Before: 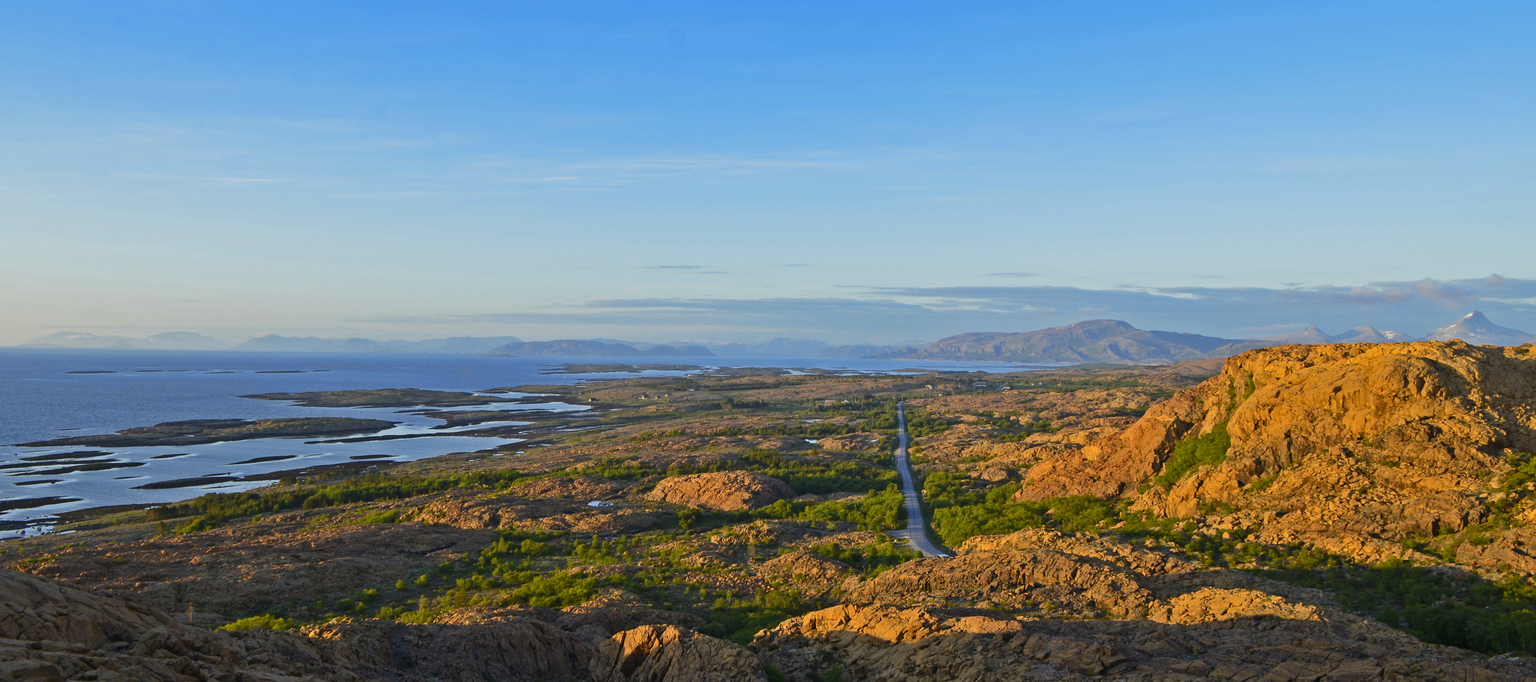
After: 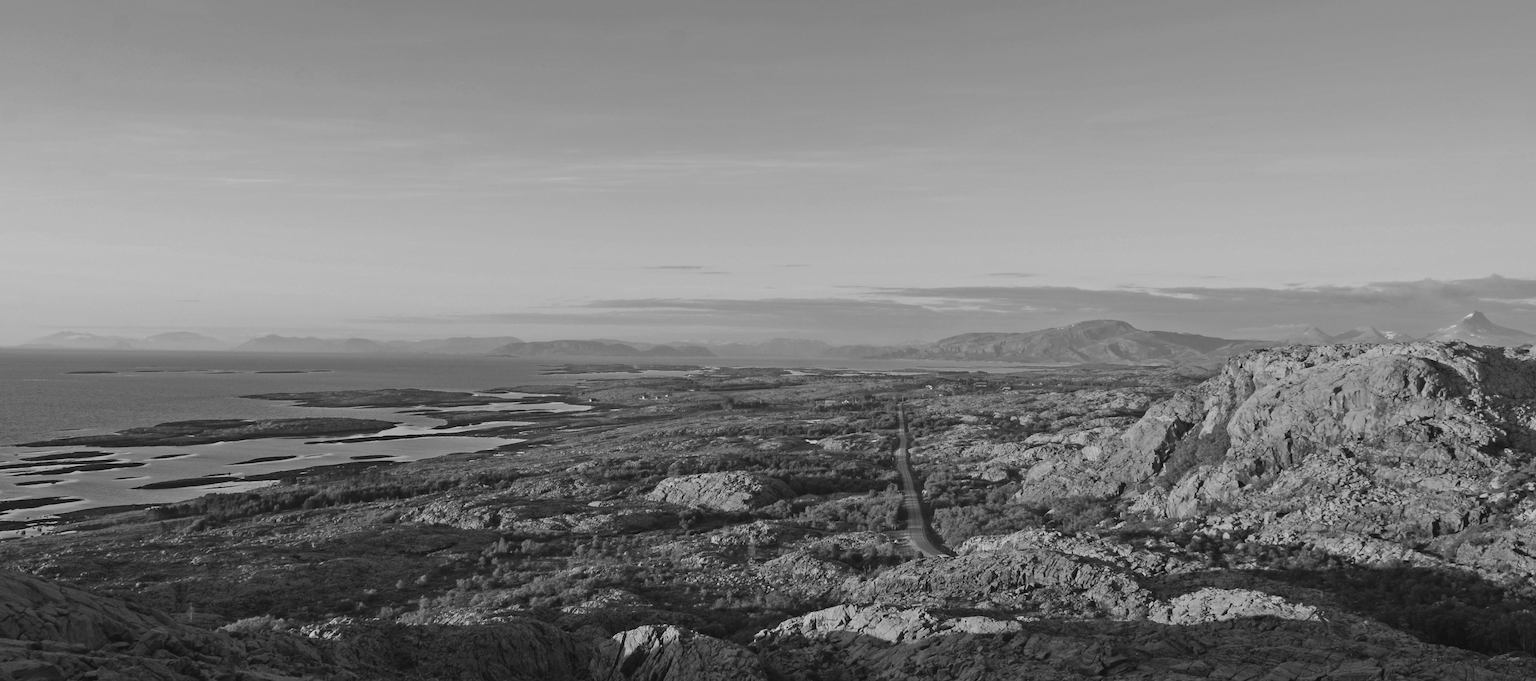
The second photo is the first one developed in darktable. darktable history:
monochrome: a 32, b 64, size 2.3
color balance: lift [1.005, 1.002, 0.998, 0.998], gamma [1, 1.021, 1.02, 0.979], gain [0.923, 1.066, 1.056, 0.934]
